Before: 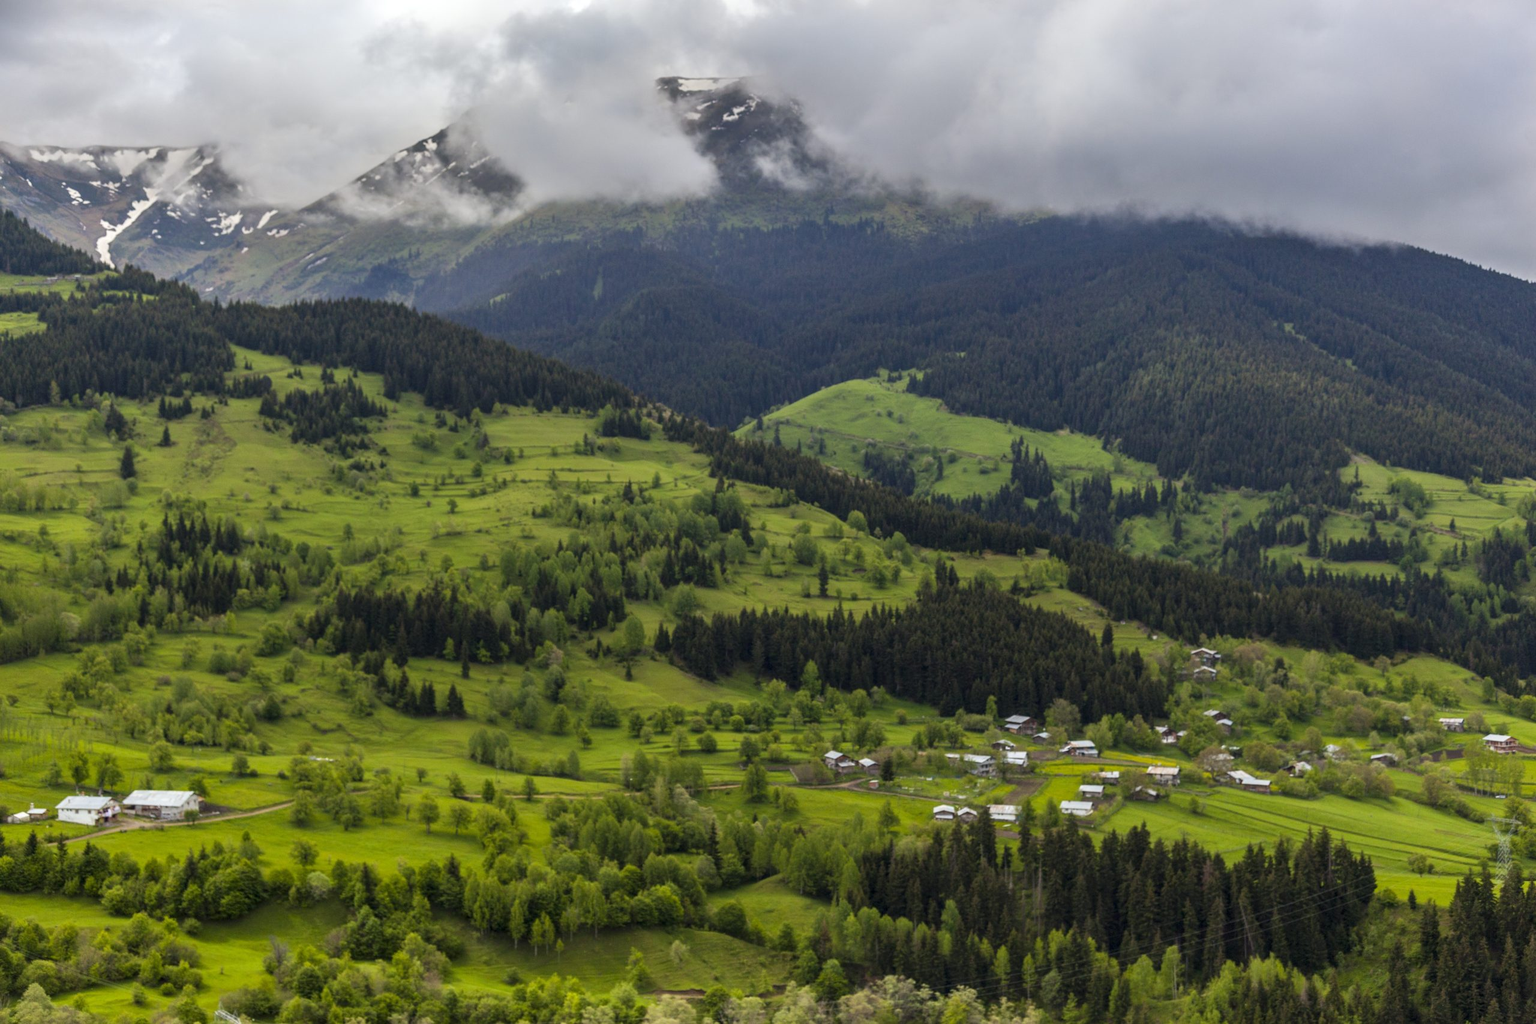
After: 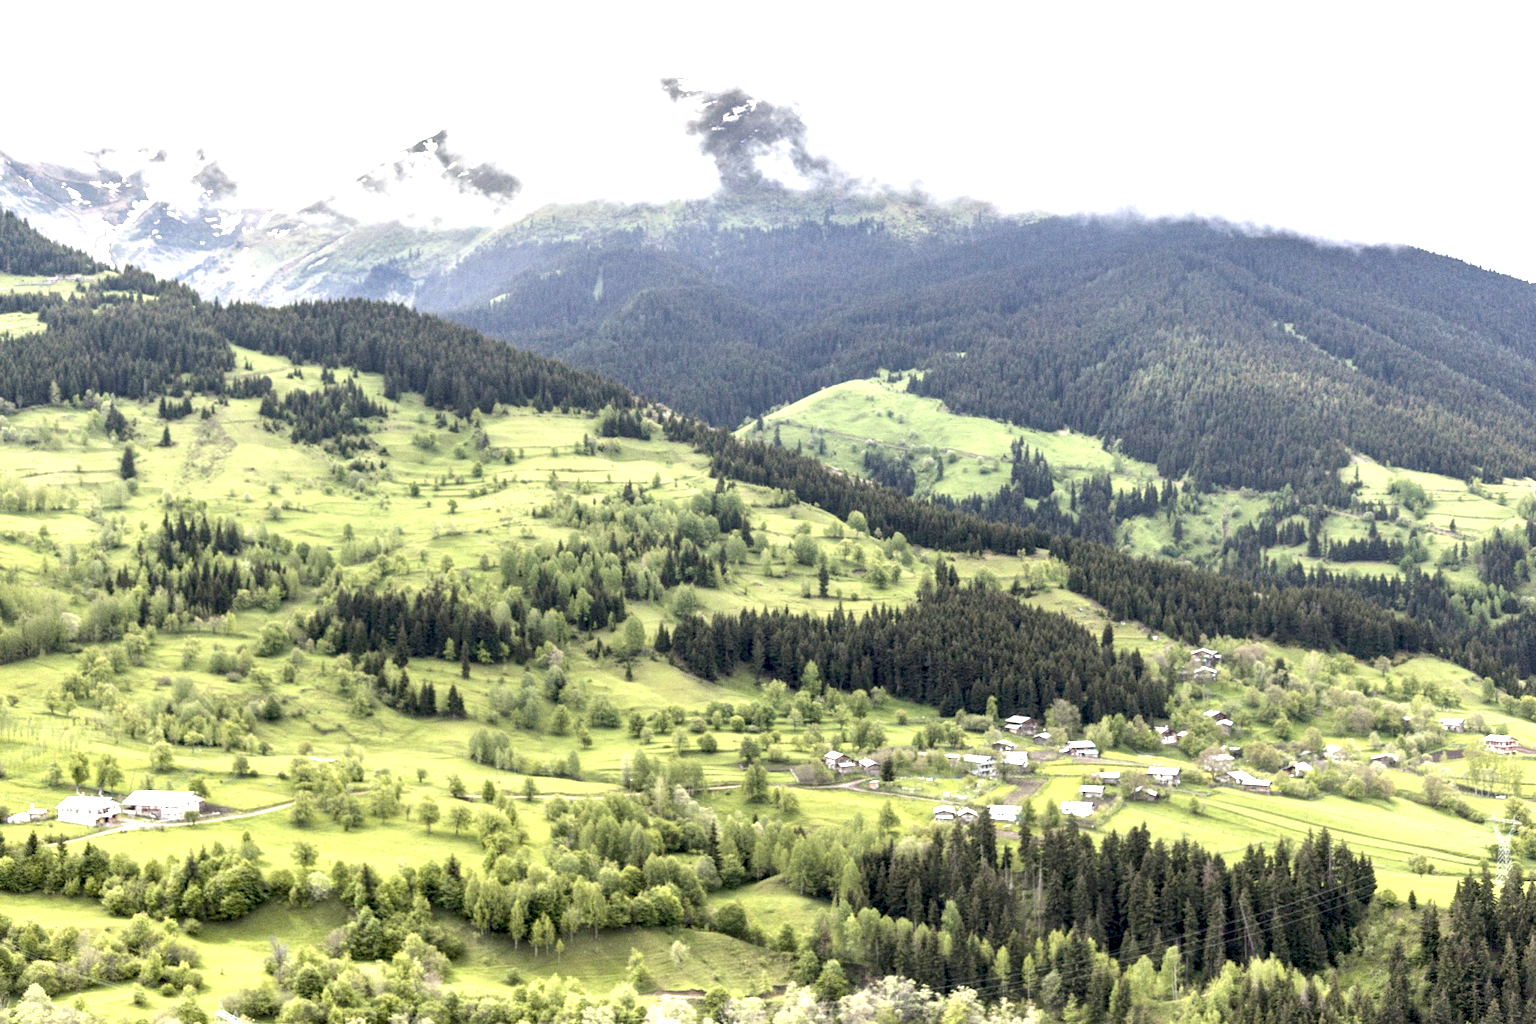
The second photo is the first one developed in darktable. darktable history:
color zones: curves: ch0 [(0, 0.559) (0.153, 0.551) (0.229, 0.5) (0.429, 0.5) (0.571, 0.5) (0.714, 0.5) (0.857, 0.5) (1, 0.559)]; ch1 [(0, 0.417) (0.112, 0.336) (0.213, 0.26) (0.429, 0.34) (0.571, 0.35) (0.683, 0.331) (0.857, 0.344) (1, 0.417)]
grain: on, module defaults
exposure: black level correction 0.005, exposure 2.084 EV, compensate highlight preservation false
